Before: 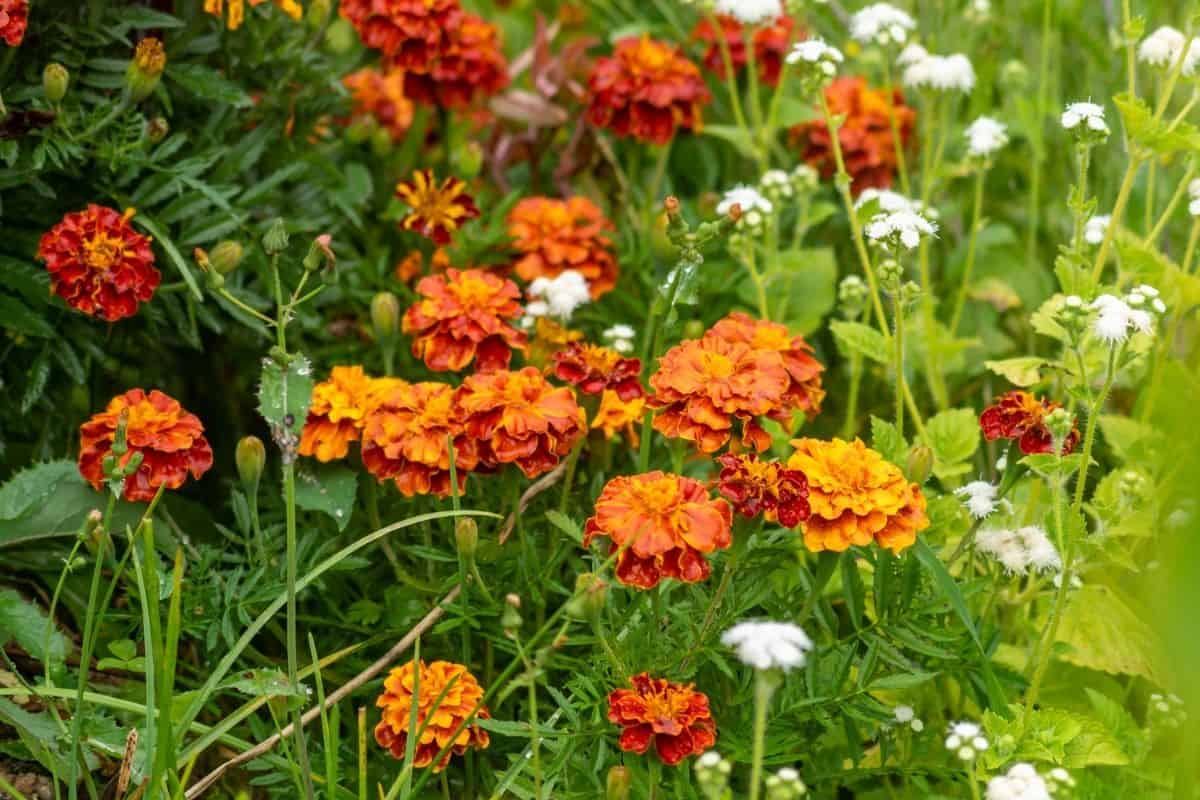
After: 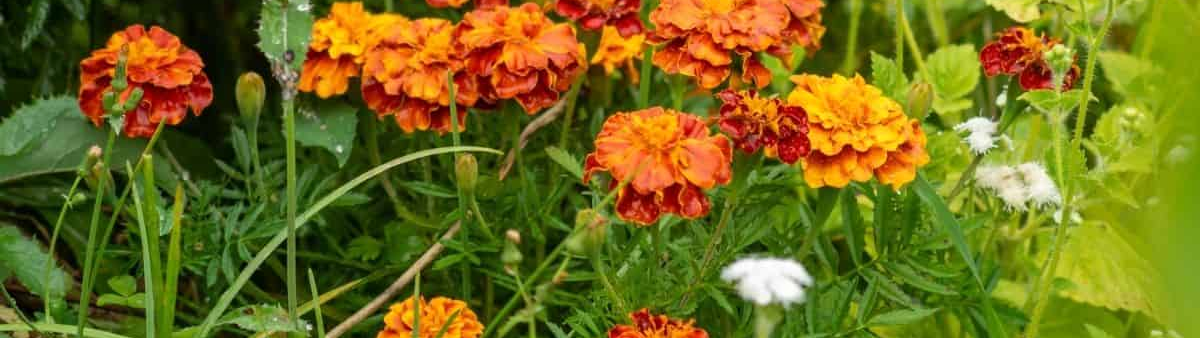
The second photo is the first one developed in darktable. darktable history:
crop: top 45.544%, bottom 12.156%
tone equalizer: on, module defaults
